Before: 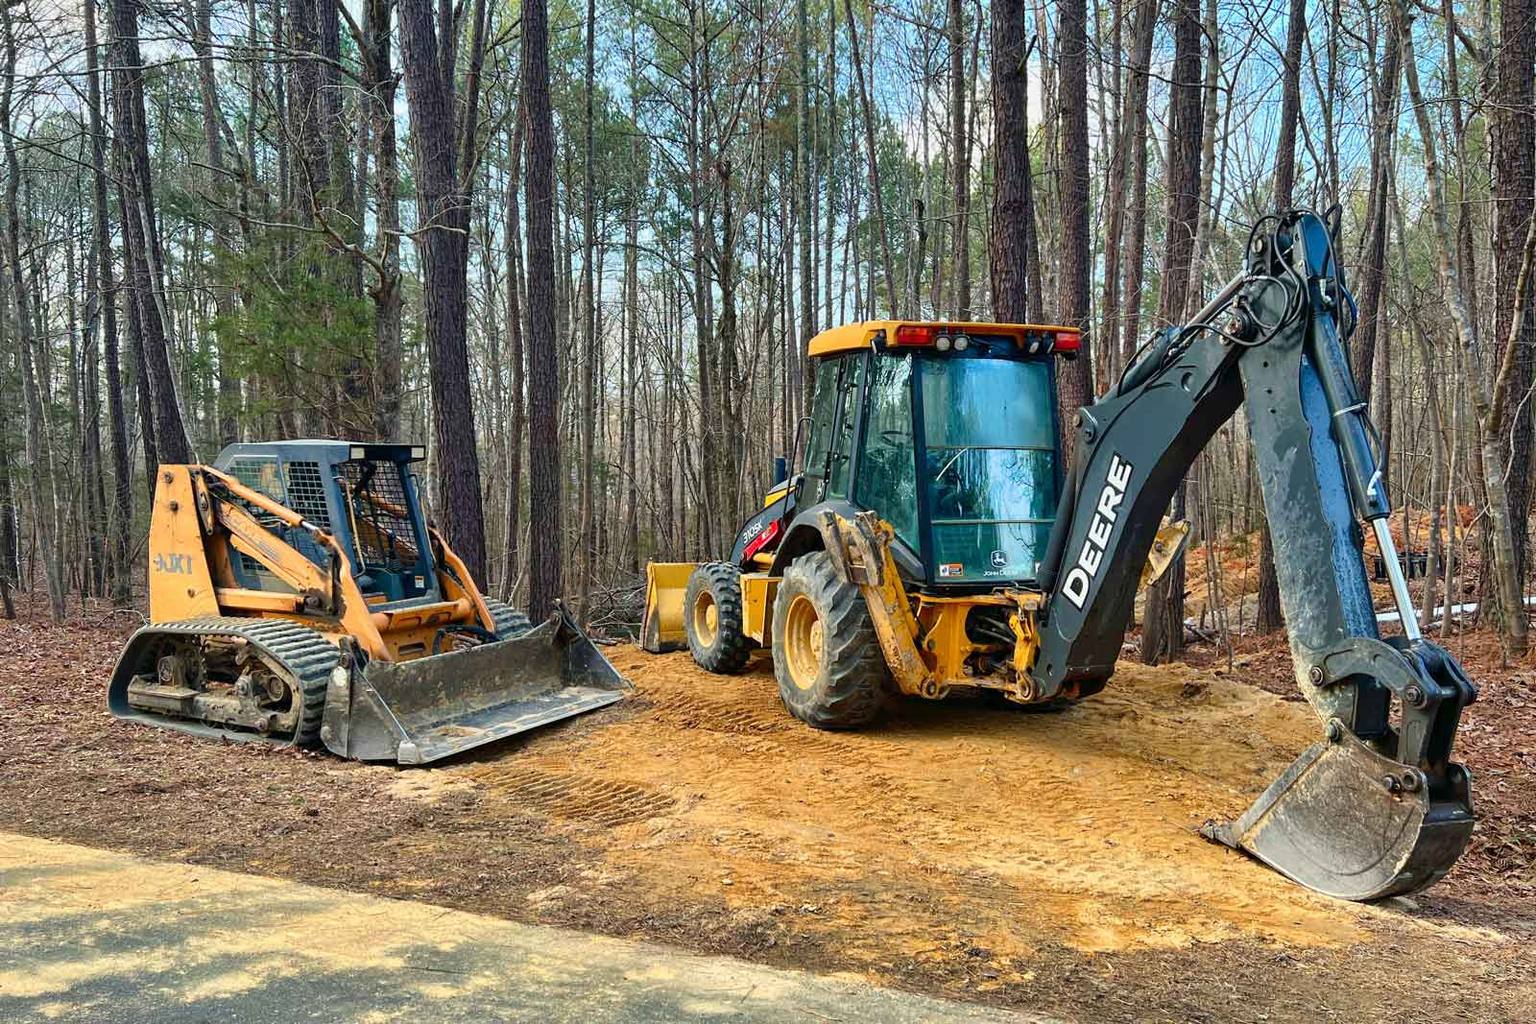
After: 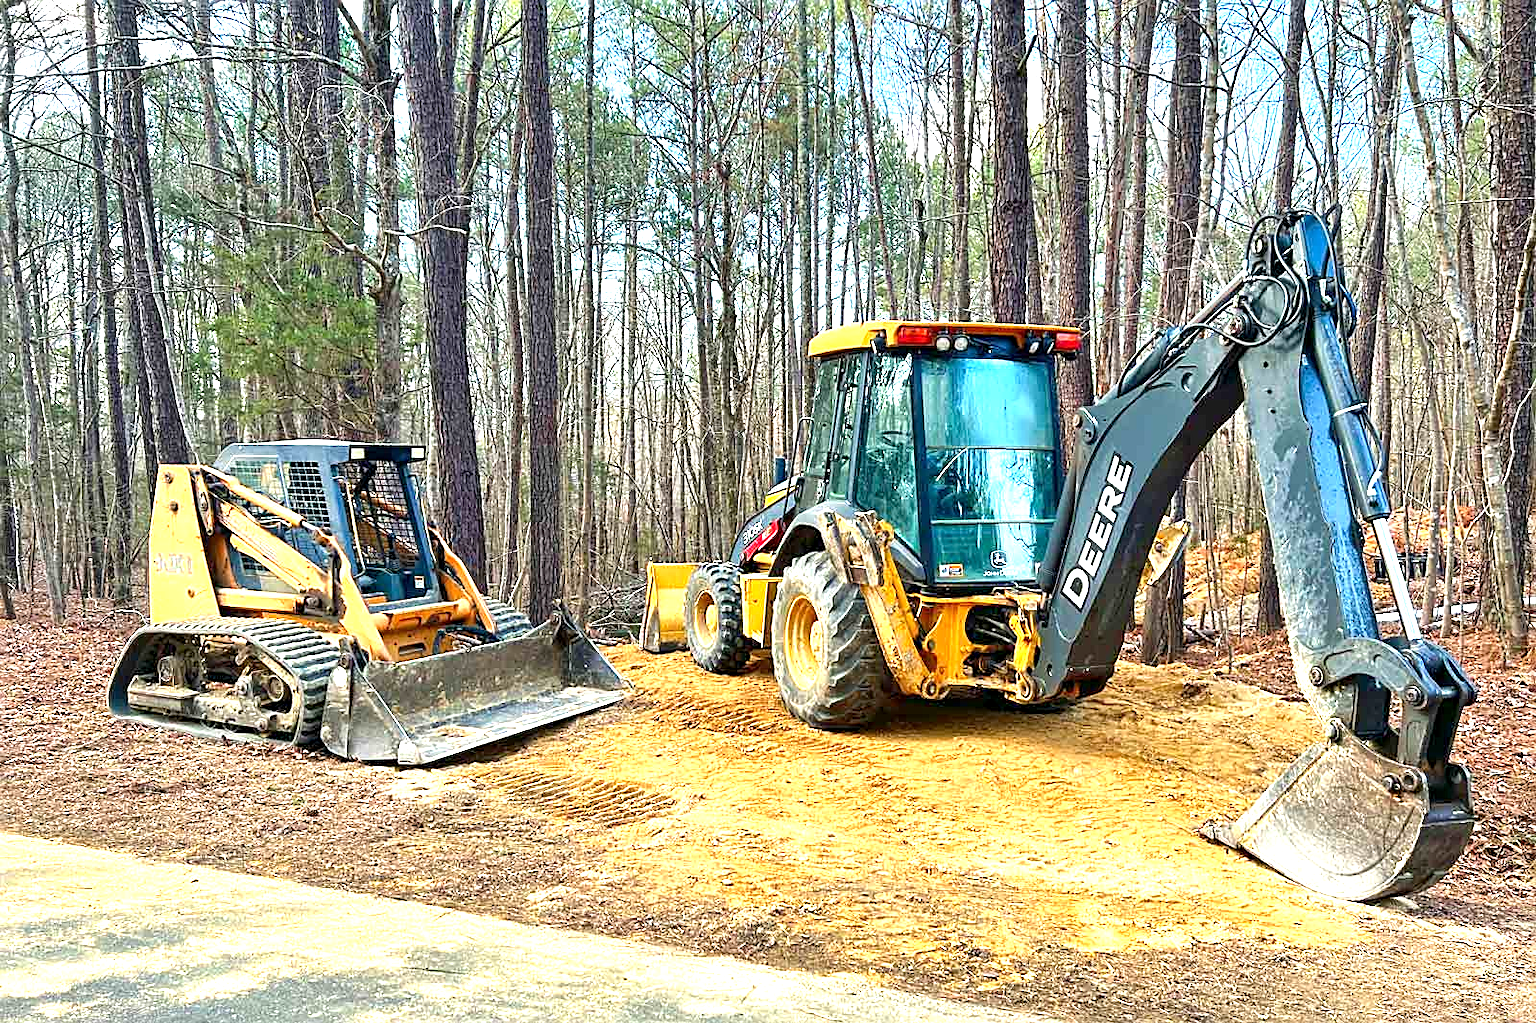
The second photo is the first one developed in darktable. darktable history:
exposure: black level correction 0.001, exposure 1.3 EV, compensate highlight preservation false
crop: bottom 0.071%
sharpen: on, module defaults
